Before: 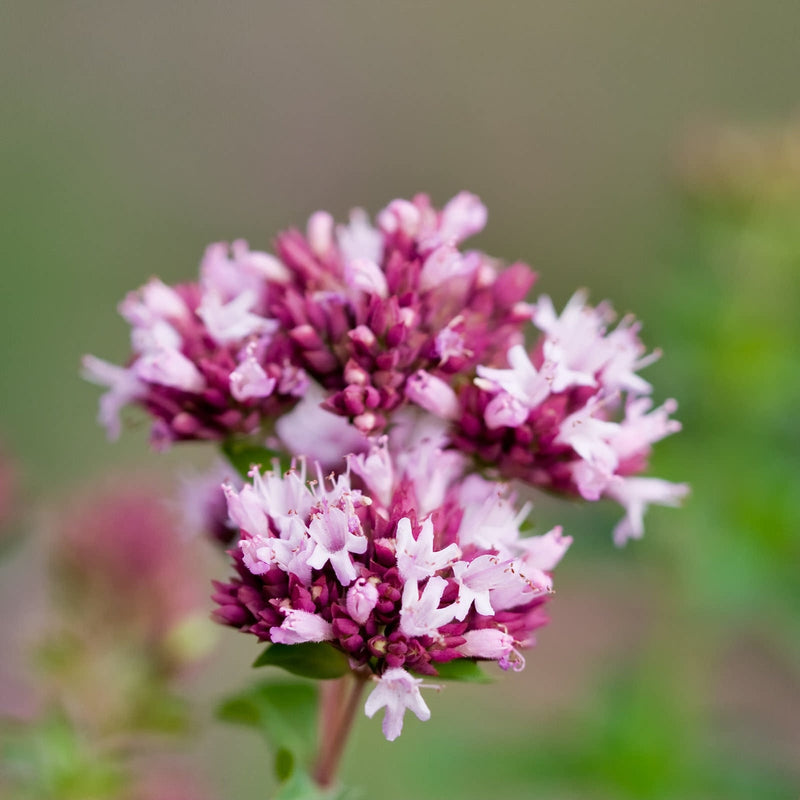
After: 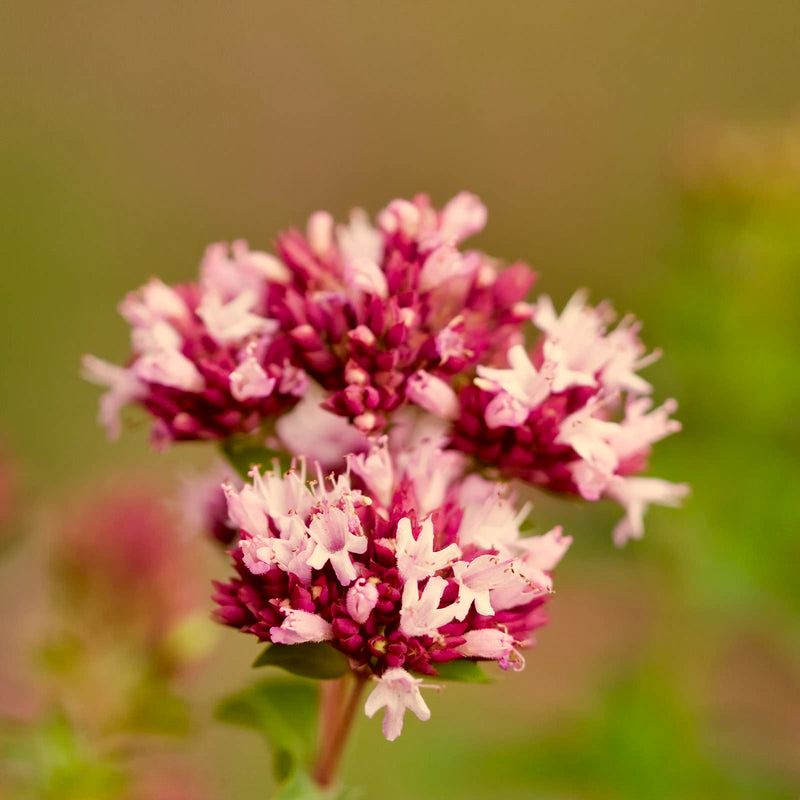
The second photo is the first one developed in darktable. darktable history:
color correction: highlights a* 1.21, highlights b* 24.38, shadows a* 16.12, shadows b* 24.69
